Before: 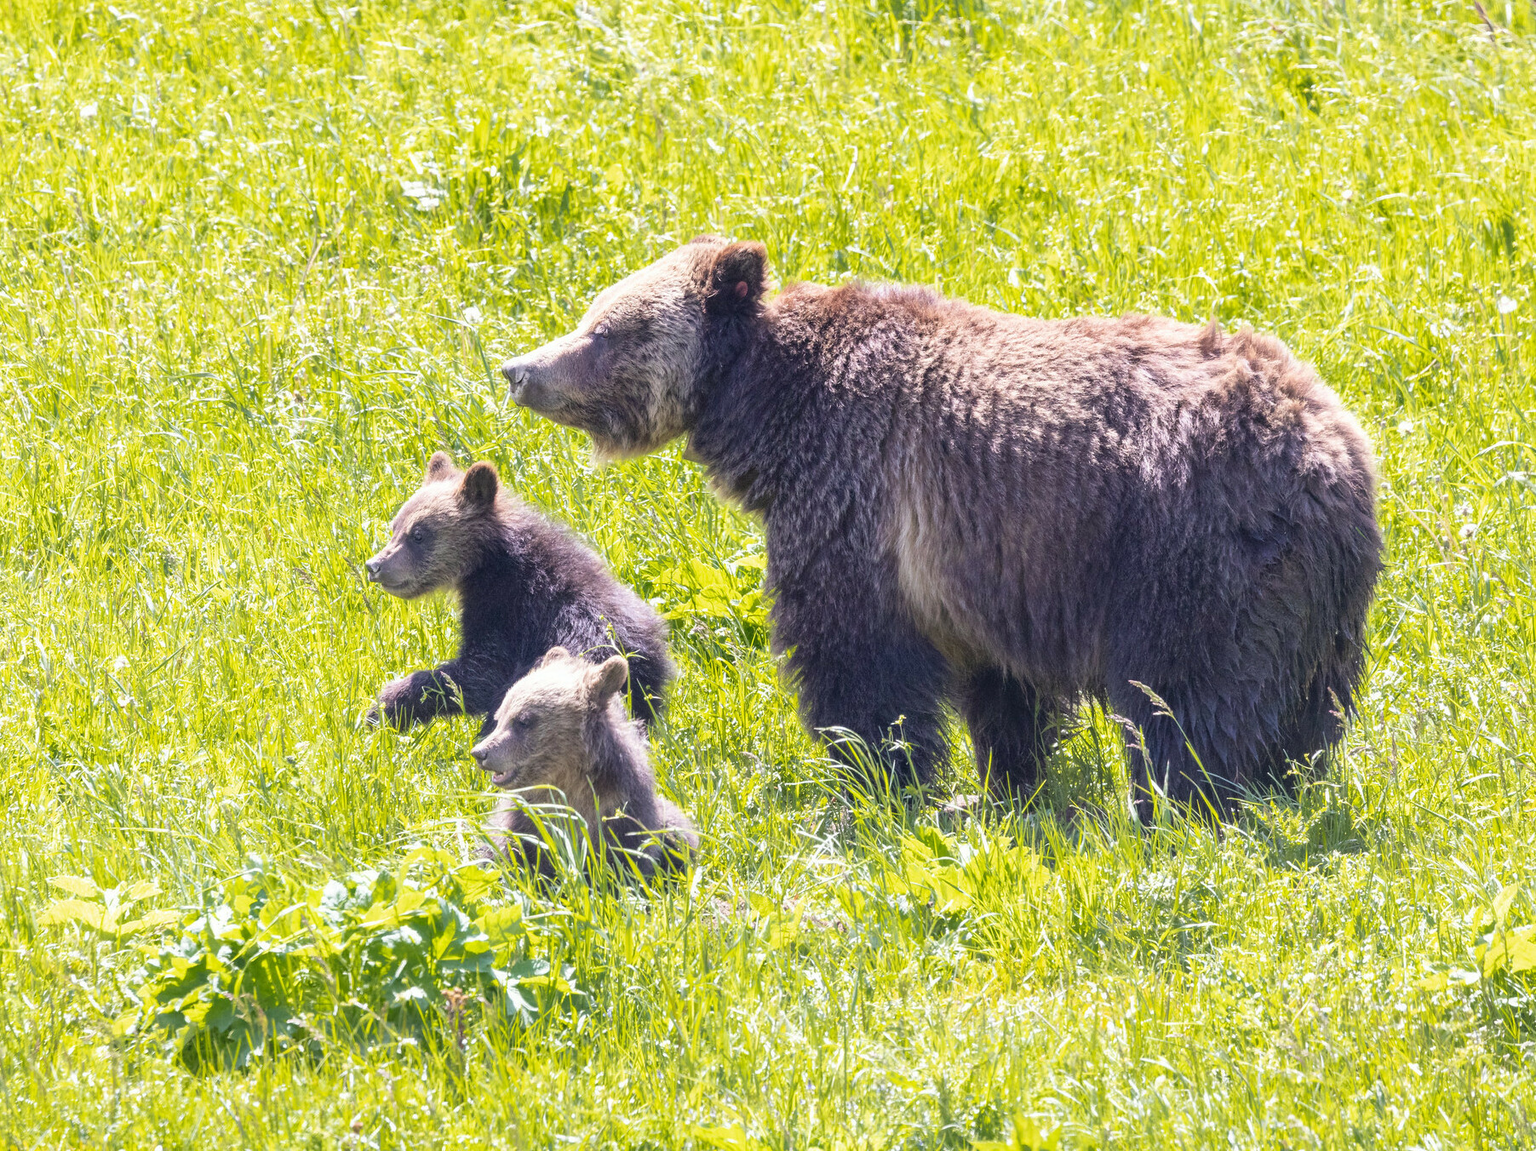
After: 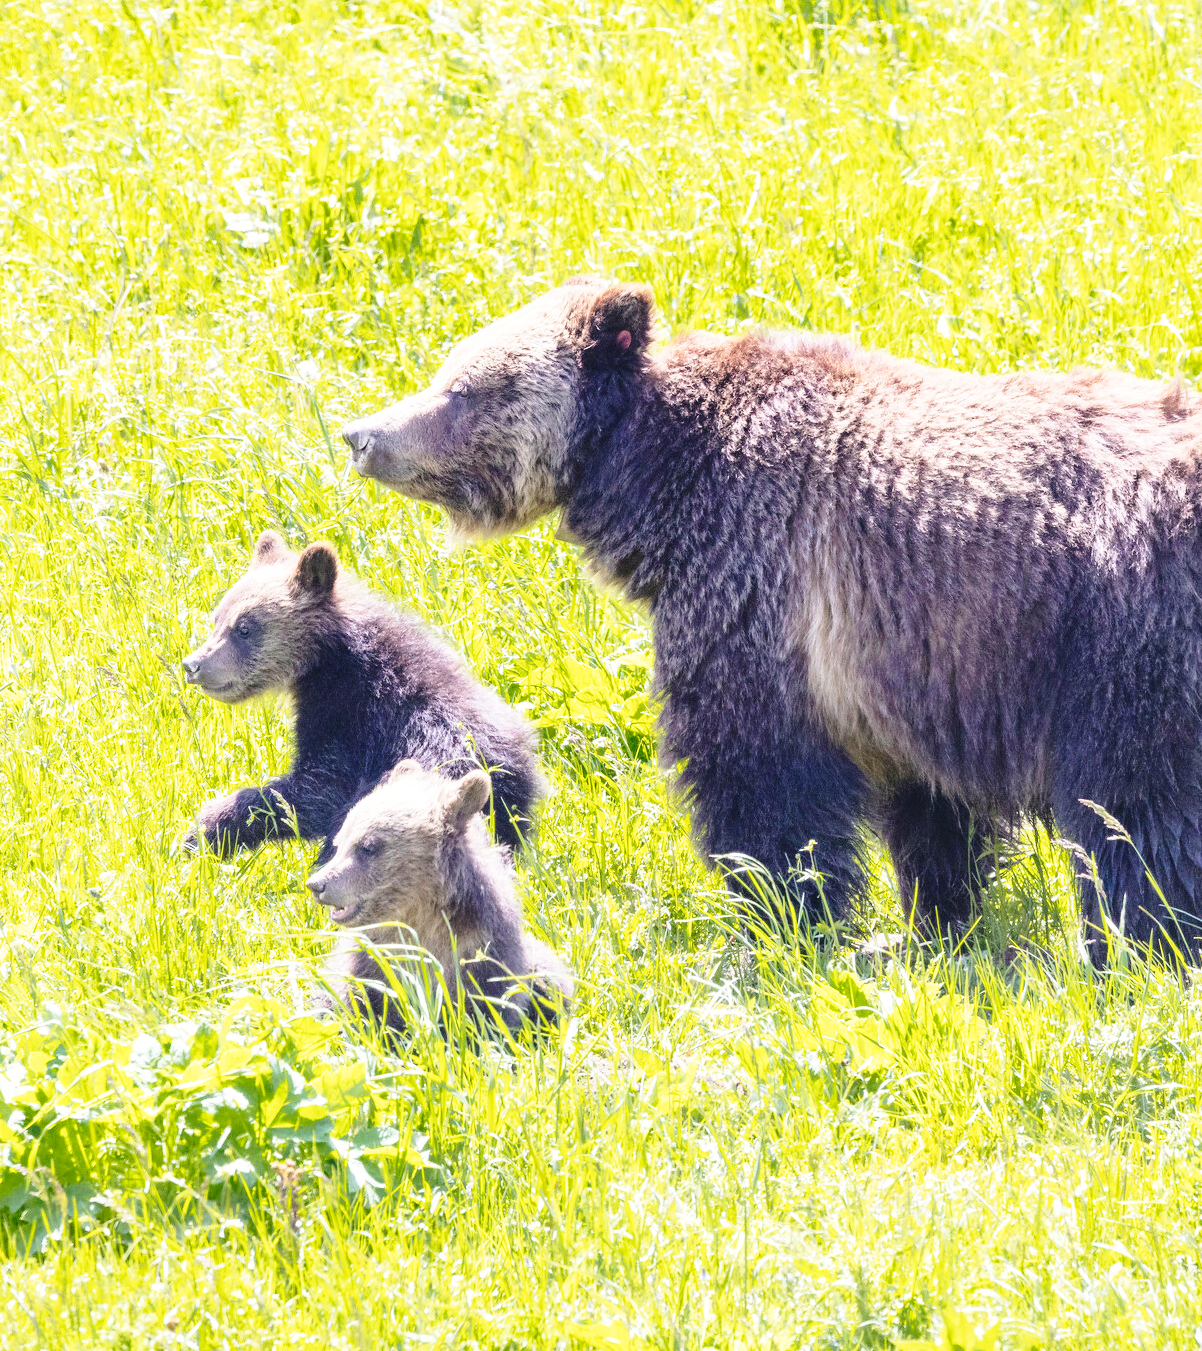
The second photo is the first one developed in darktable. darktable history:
base curve: curves: ch0 [(0, 0) (0.028, 0.03) (0.121, 0.232) (0.46, 0.748) (0.859, 0.968) (1, 1)], preserve colors none
crop and rotate: left 13.73%, right 19.628%
color balance rgb: linear chroma grading › global chroma 1.302%, linear chroma grading › mid-tones -1.203%, perceptual saturation grading › global saturation -0.08%
